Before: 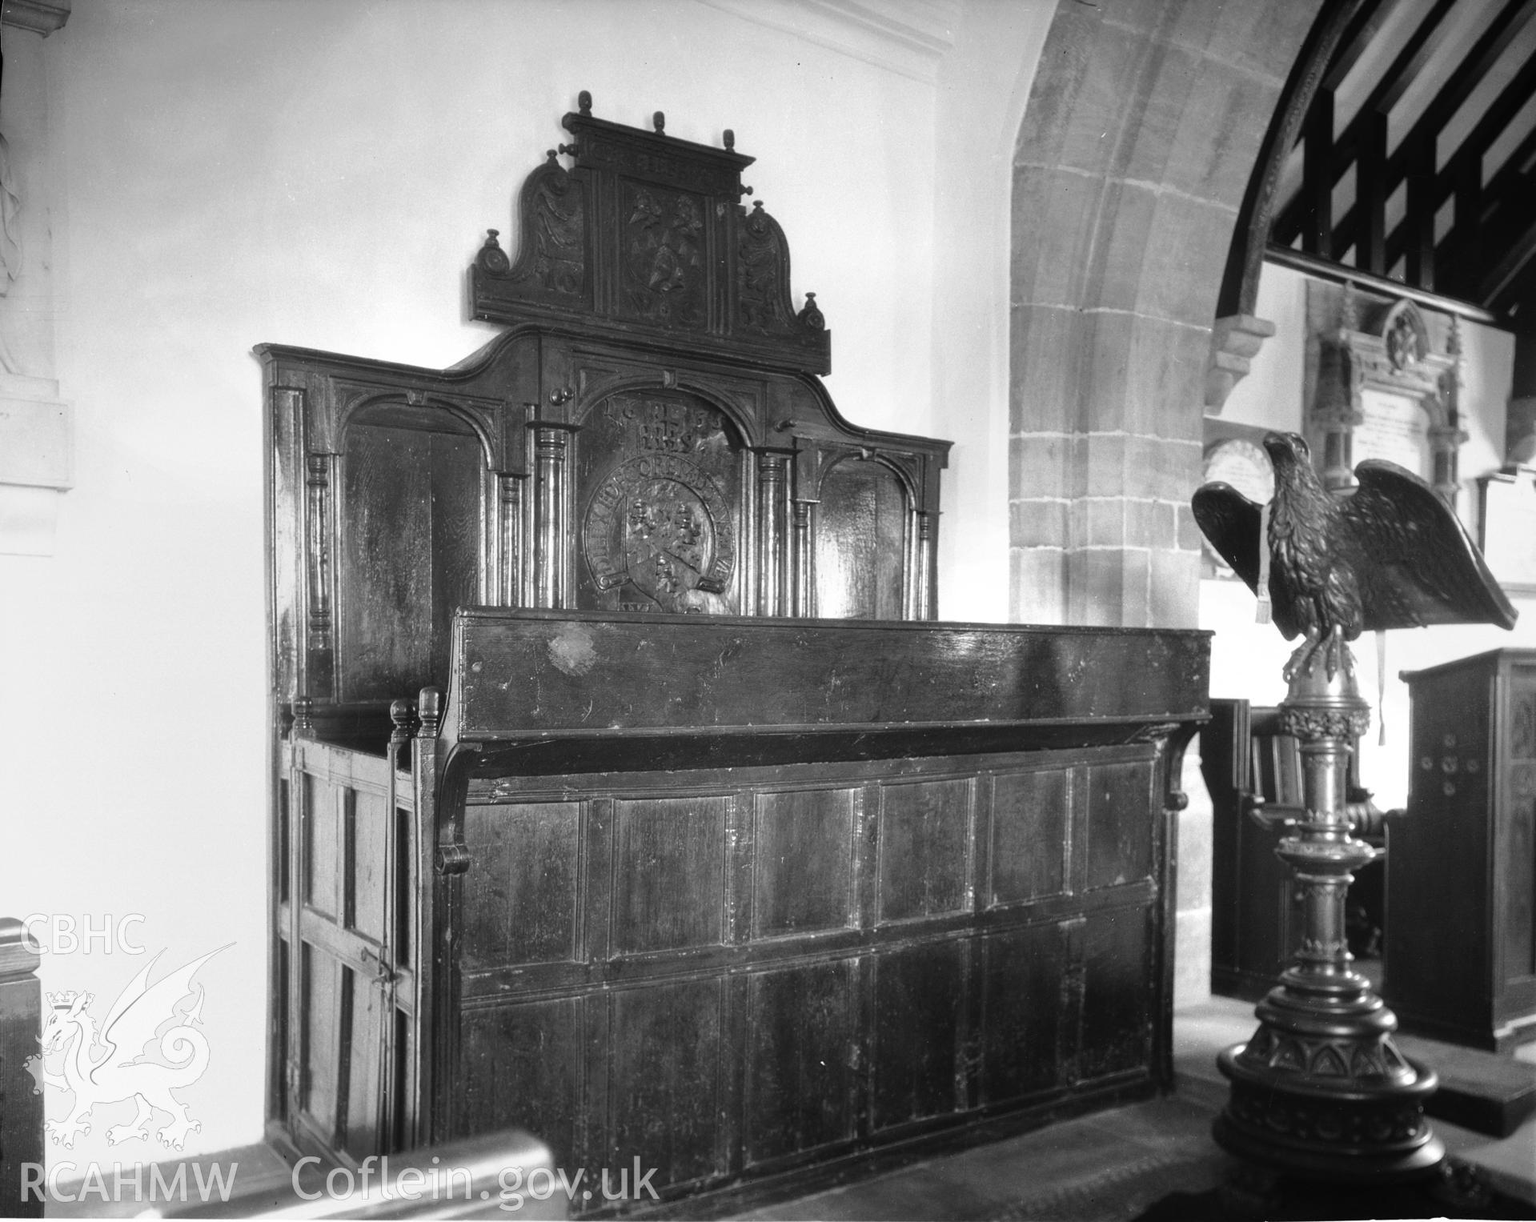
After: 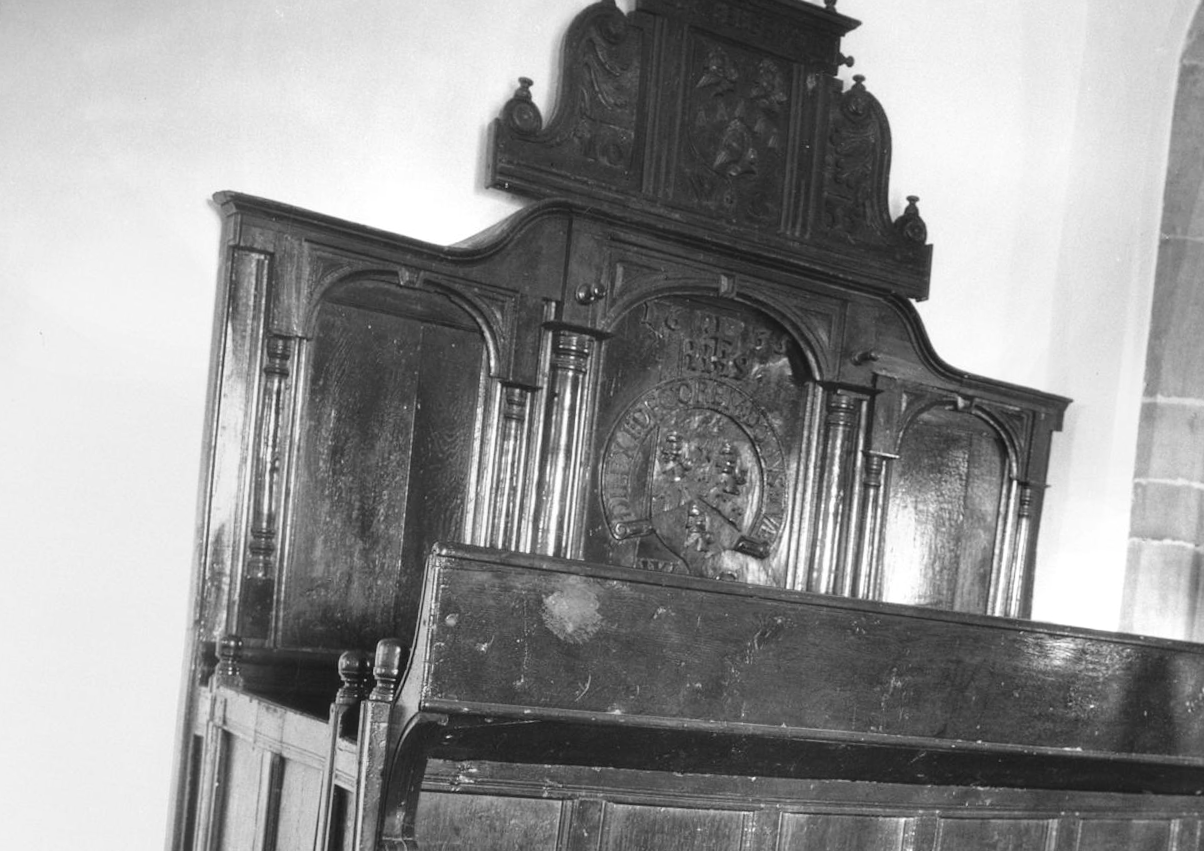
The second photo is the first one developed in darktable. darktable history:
crop and rotate: angle -5.72°, left 2.146%, top 7.043%, right 27.55%, bottom 30.501%
color balance rgb: linear chroma grading › global chroma 14.658%, perceptual saturation grading › global saturation 20%, perceptual saturation grading › highlights -25.833%, perceptual saturation grading › shadows 49.789%, perceptual brilliance grading › global brilliance 2.723%, perceptual brilliance grading › highlights -2.303%, perceptual brilliance grading › shadows 2.666%, global vibrance 20%
contrast brightness saturation: contrast 0.101, saturation -0.354
